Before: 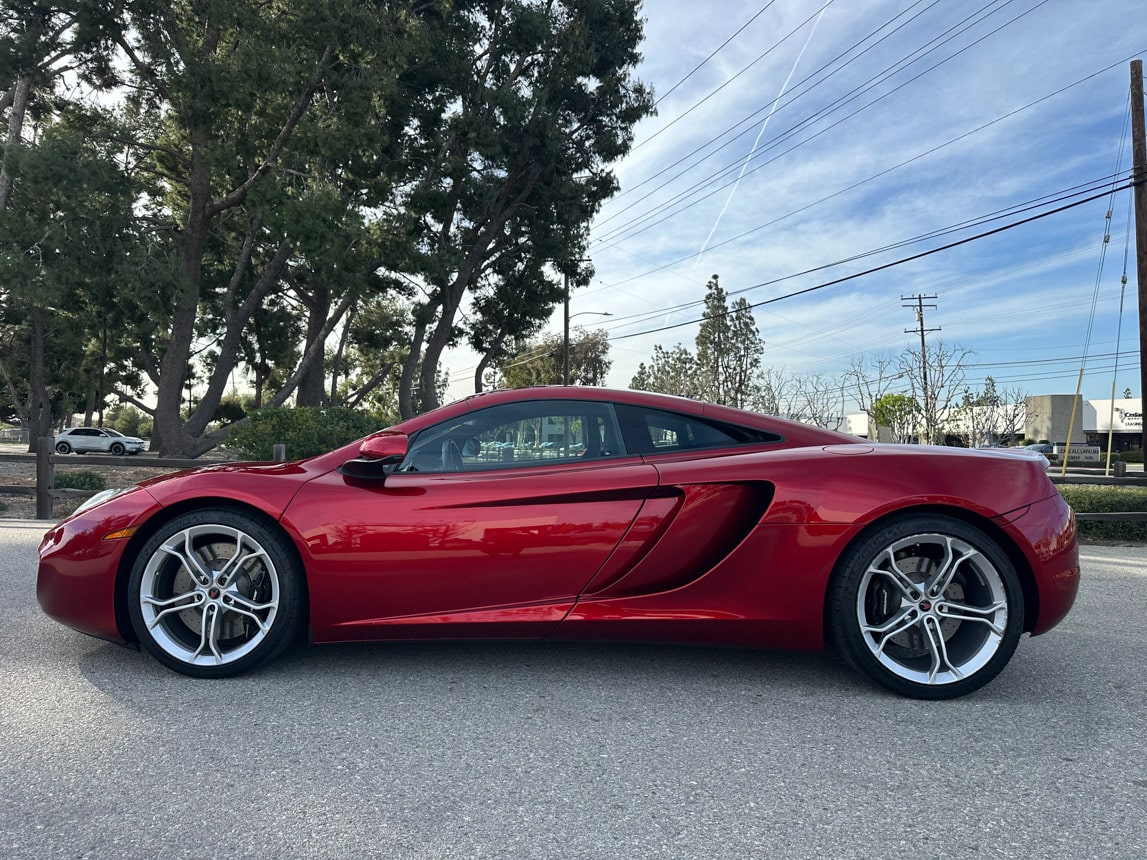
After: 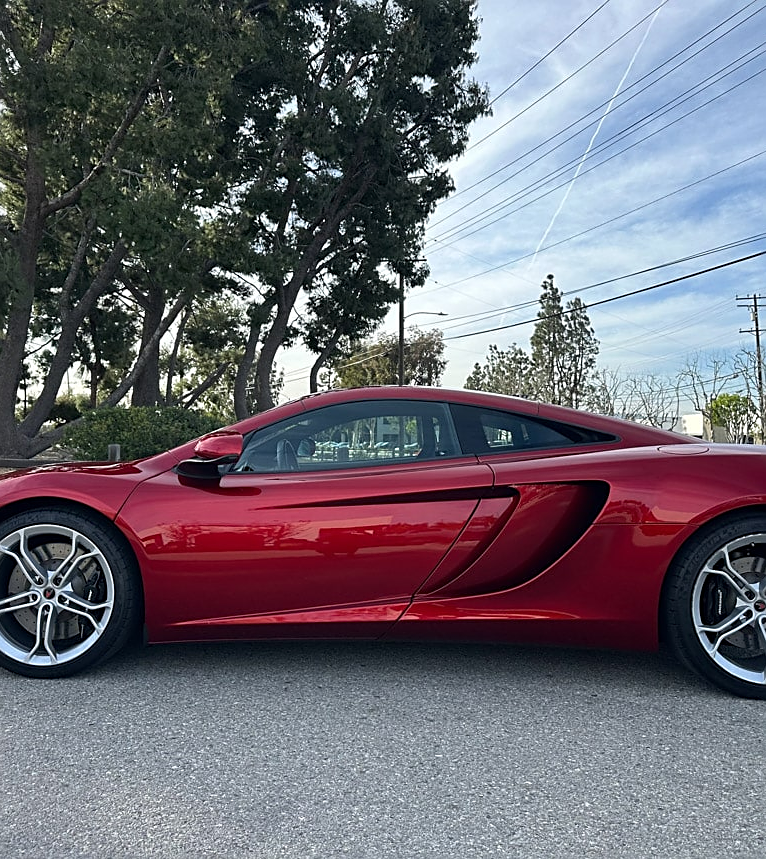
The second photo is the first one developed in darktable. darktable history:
crop and rotate: left 14.457%, right 18.732%
sharpen: on, module defaults
